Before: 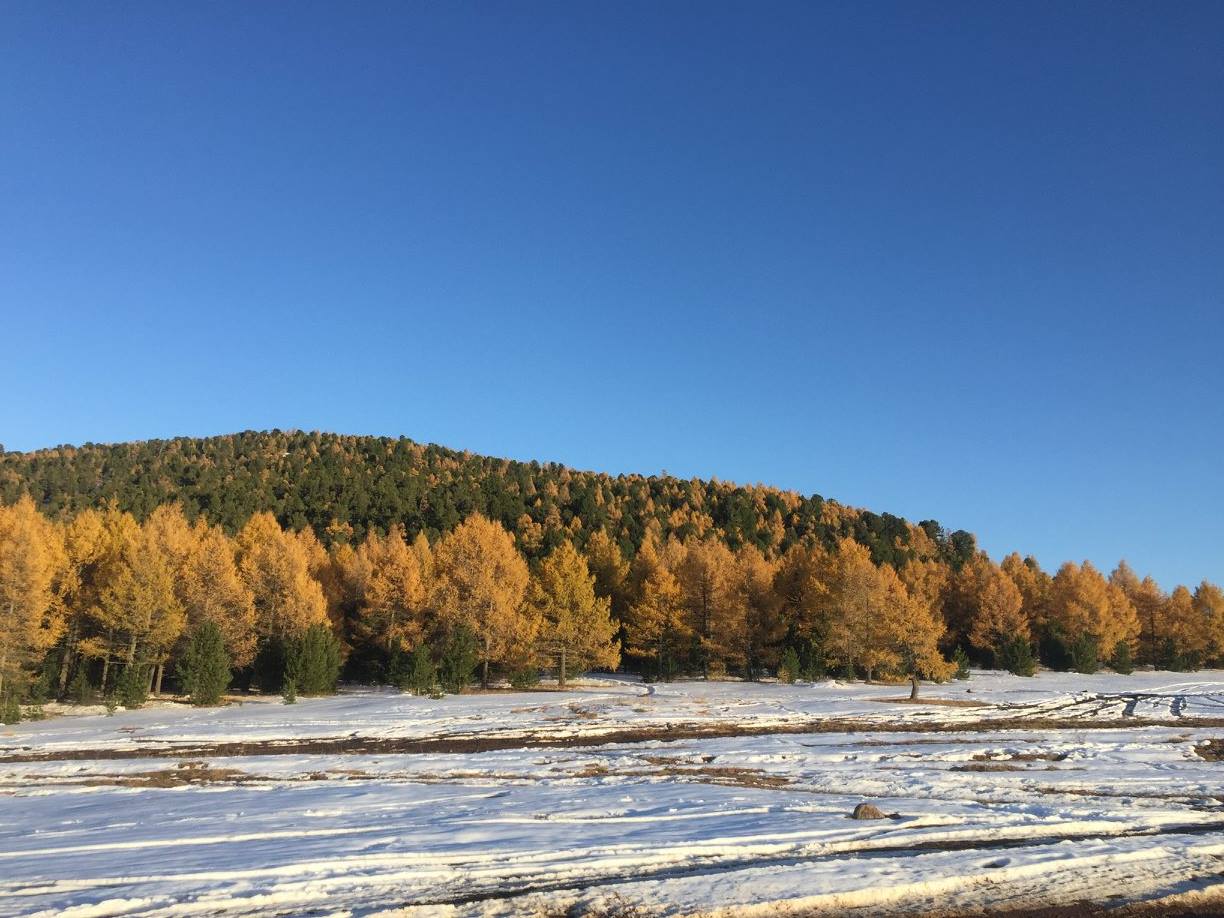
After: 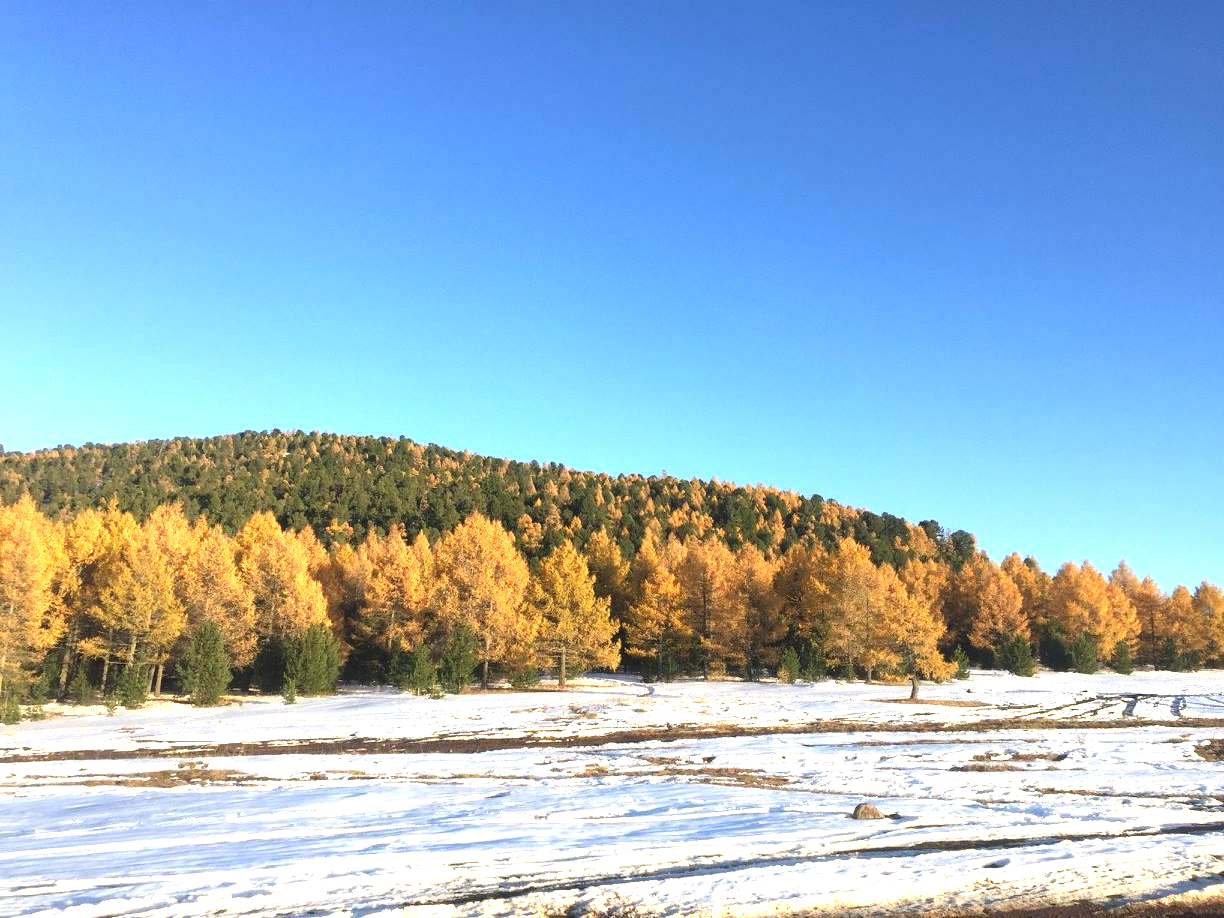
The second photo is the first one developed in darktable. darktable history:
tone equalizer: on, module defaults
exposure: black level correction 0, exposure 1.173 EV, compensate exposure bias true, compensate highlight preservation false
